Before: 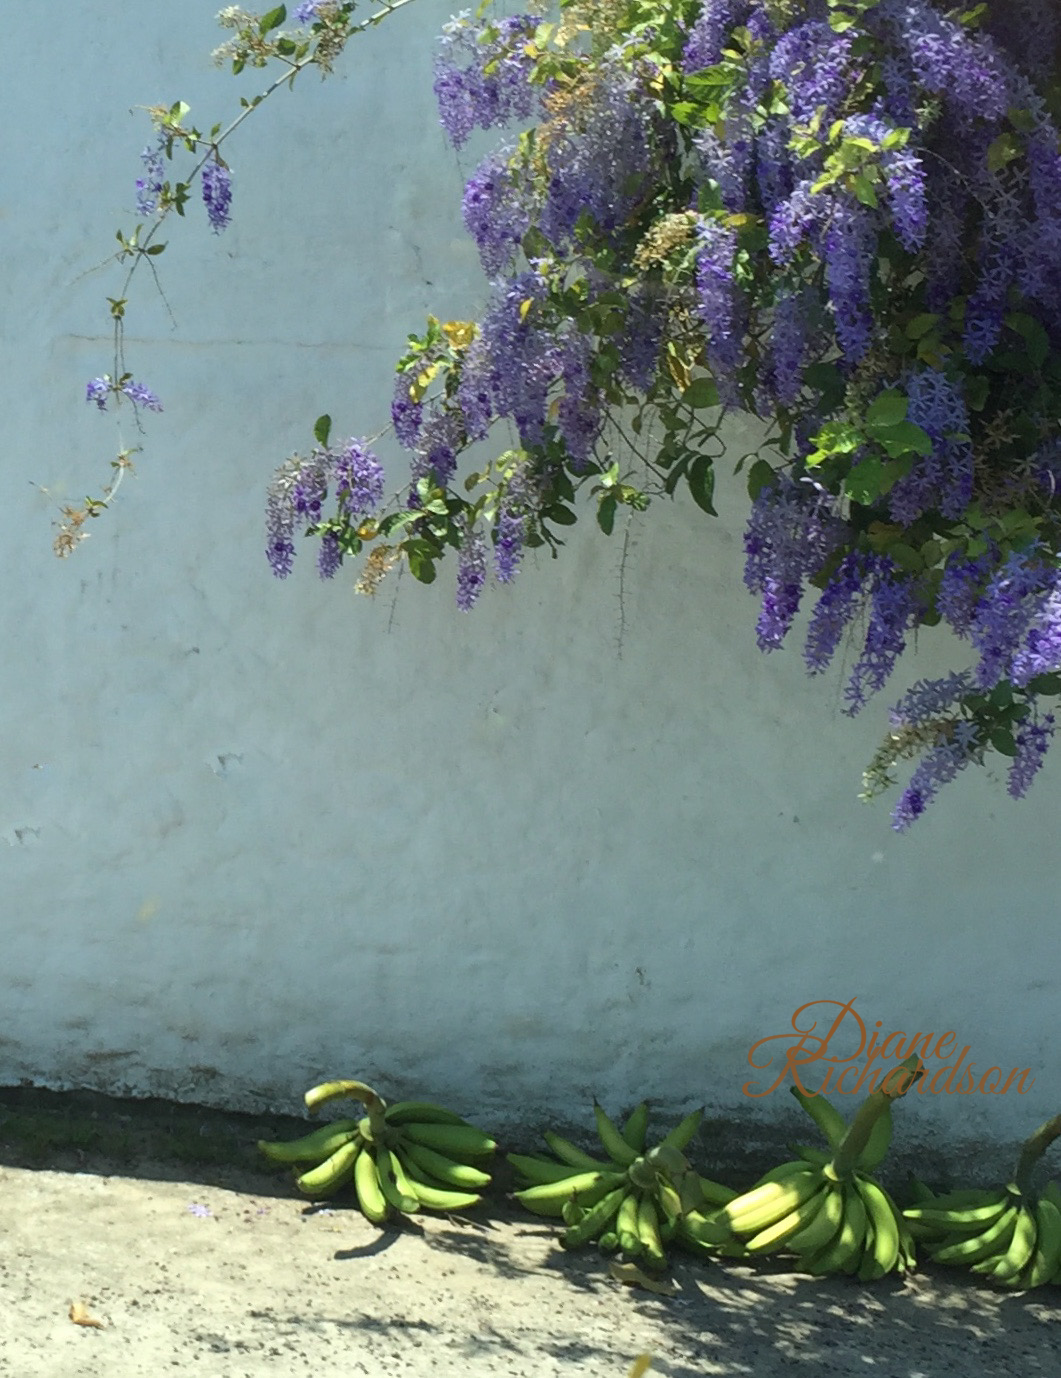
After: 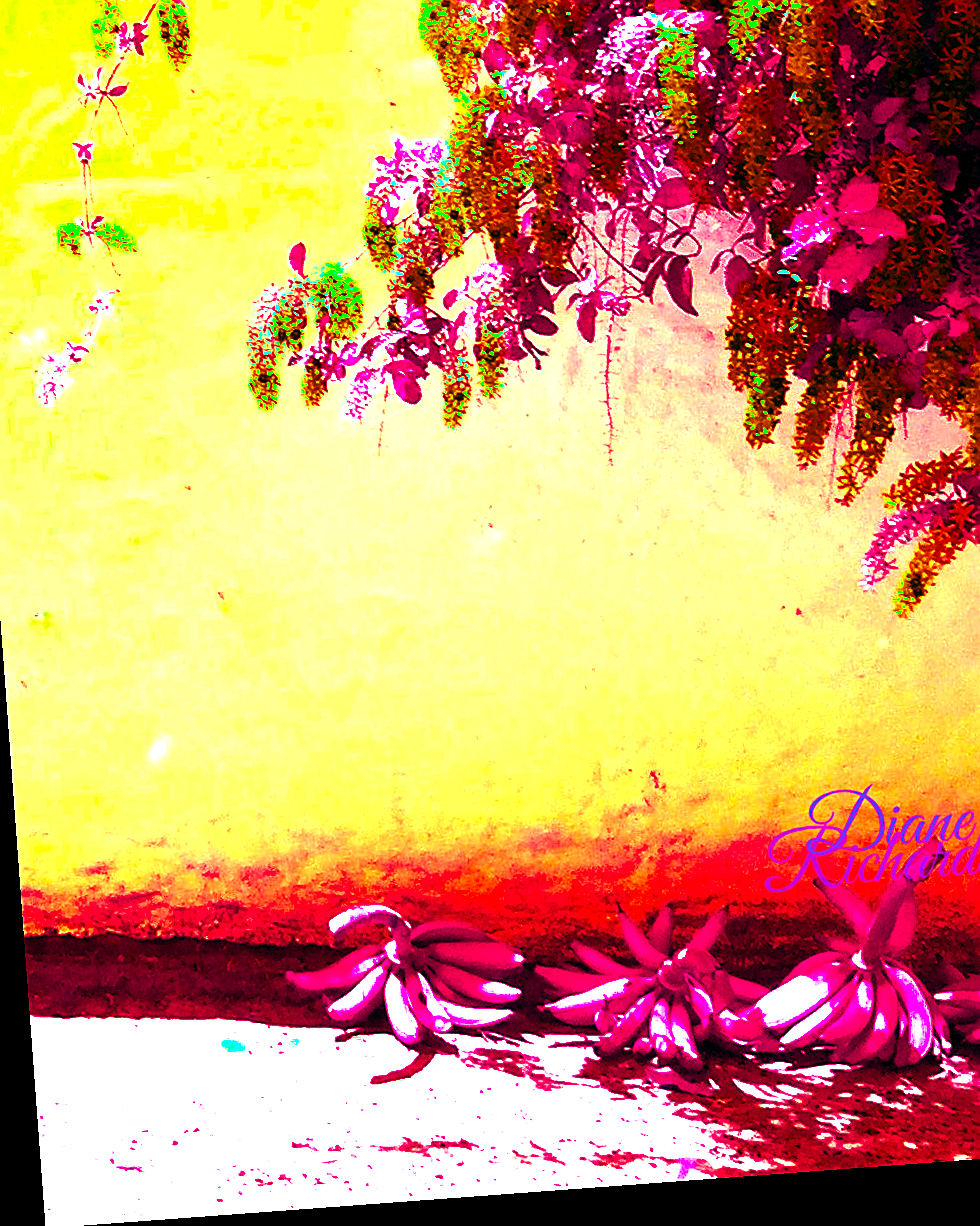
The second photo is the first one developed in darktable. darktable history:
color balance rgb: shadows lift › luminance -18.76%, shadows lift › chroma 35.44%, power › luminance -3.76%, power › hue 142.17°, highlights gain › chroma 7.5%, highlights gain › hue 184.75°, global offset › luminance -0.52%, global offset › chroma 0.91%, global offset › hue 173.36°, shadows fall-off 300%, white fulcrum 2 EV, highlights fall-off 300%, linear chroma grading › shadows 17.19%, linear chroma grading › highlights 61.12%, linear chroma grading › global chroma 50%, hue shift -150.52°, perceptual brilliance grading › global brilliance 12%, mask middle-gray fulcrum 100%, contrast gray fulcrum 38.43%, contrast 35.15%, saturation formula JzAzBz (2021)
sharpen: on, module defaults
crop and rotate: left 4.842%, top 15.51%, right 10.668%
color correction: saturation 1.32
rotate and perspective: rotation -4.25°, automatic cropping off
white balance: red 0.948, green 1.02, blue 1.176
exposure: black level correction 0.001, exposure 1.735 EV, compensate highlight preservation false
